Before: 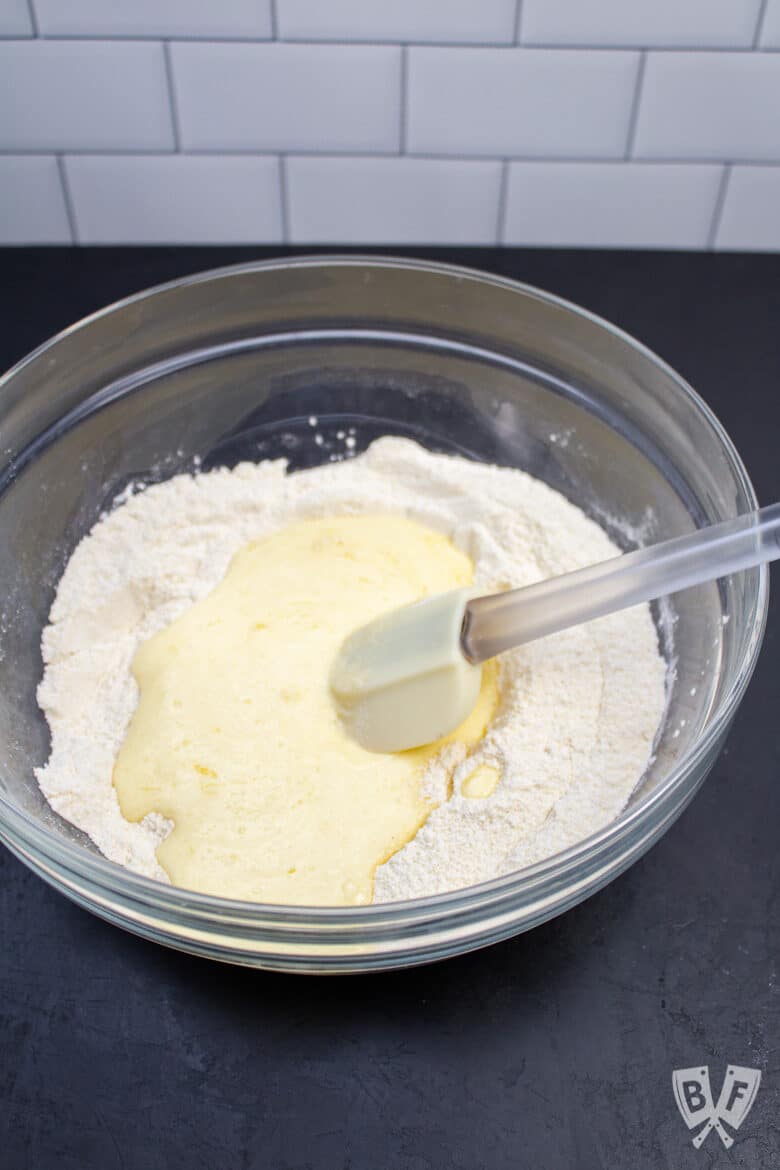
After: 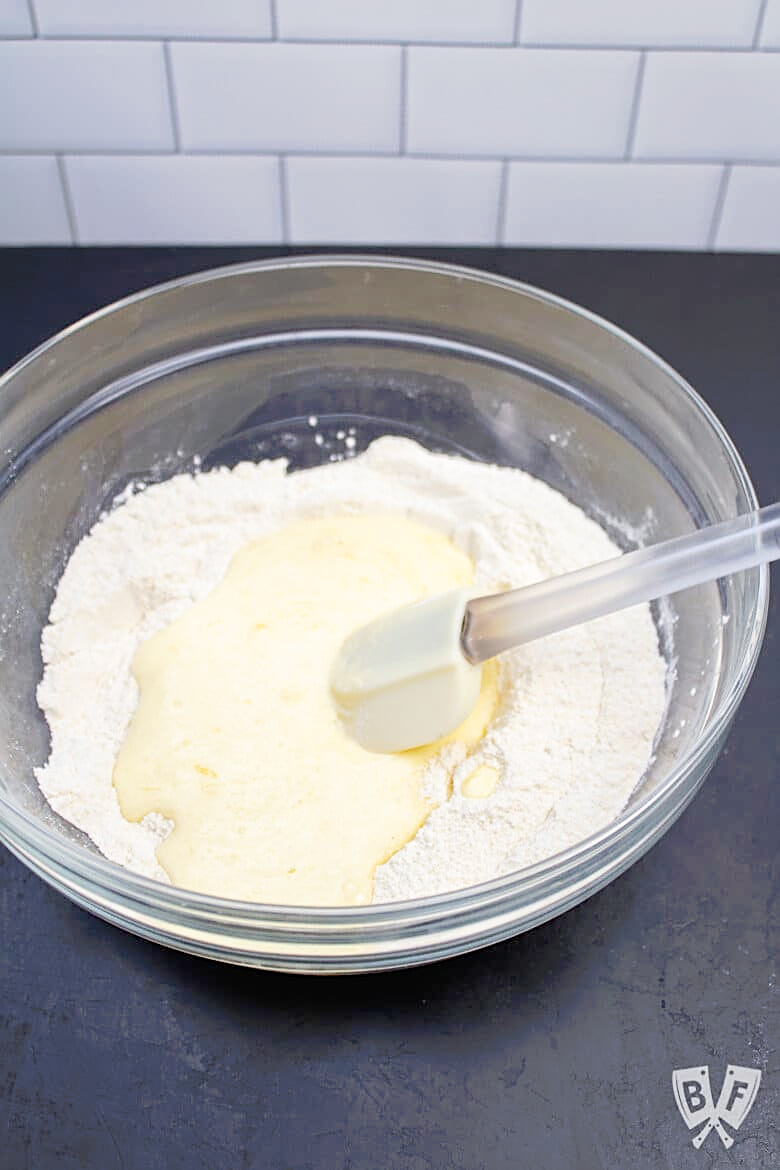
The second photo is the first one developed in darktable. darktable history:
sharpen: on, module defaults
tone curve: curves: ch0 [(0, 0) (0.003, 0.013) (0.011, 0.017) (0.025, 0.035) (0.044, 0.093) (0.069, 0.146) (0.1, 0.179) (0.136, 0.243) (0.177, 0.294) (0.224, 0.332) (0.277, 0.412) (0.335, 0.454) (0.399, 0.531) (0.468, 0.611) (0.543, 0.669) (0.623, 0.738) (0.709, 0.823) (0.801, 0.881) (0.898, 0.951) (1, 1)], preserve colors none
